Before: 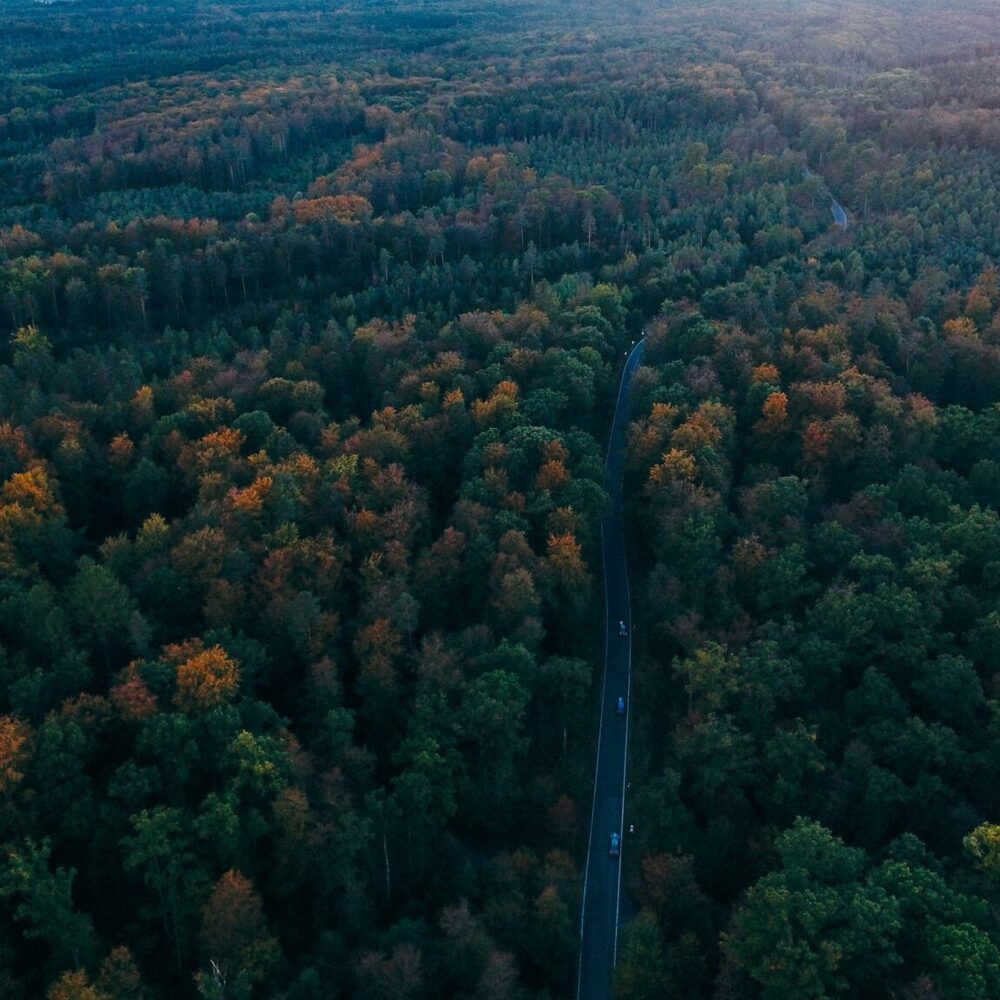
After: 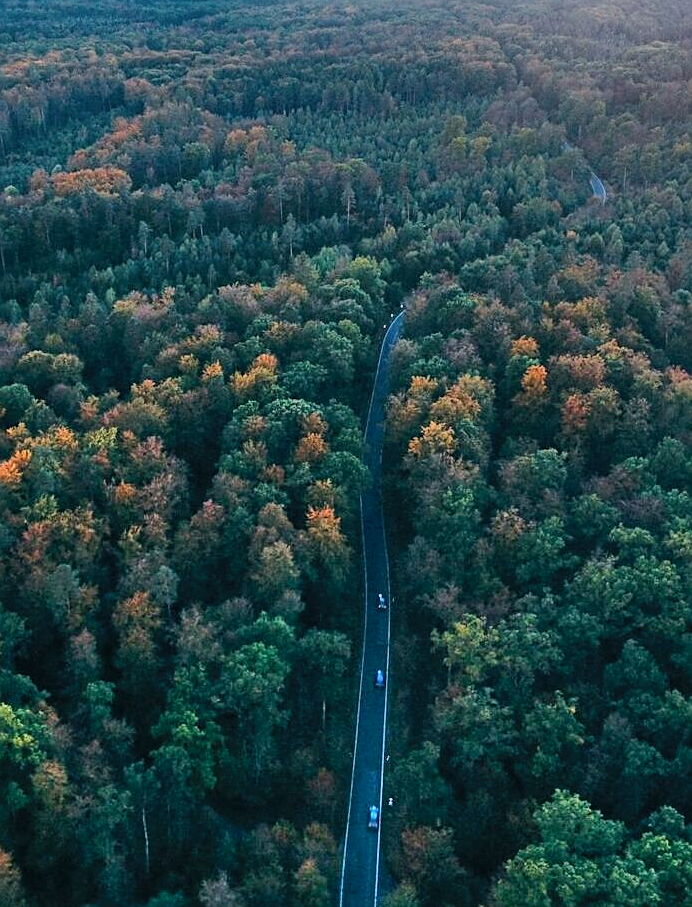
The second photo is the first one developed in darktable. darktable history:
sharpen: on, module defaults
crop and rotate: left 24.179%, top 2.797%, right 6.579%, bottom 6.492%
shadows and highlights: shadows 59.19, soften with gaussian
